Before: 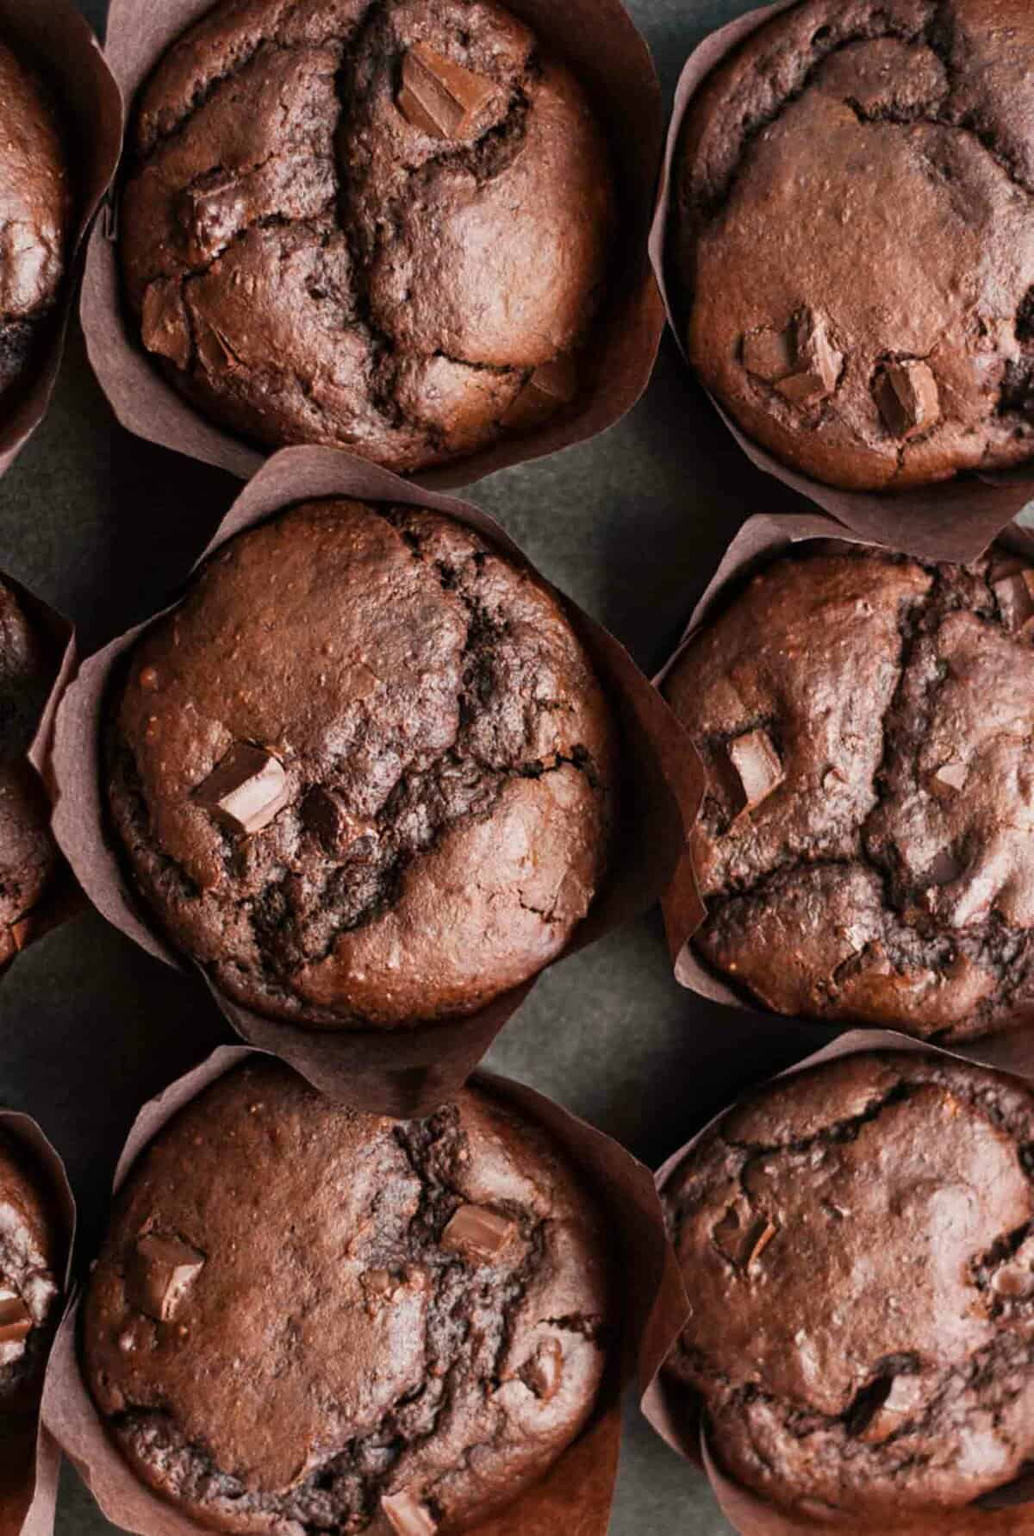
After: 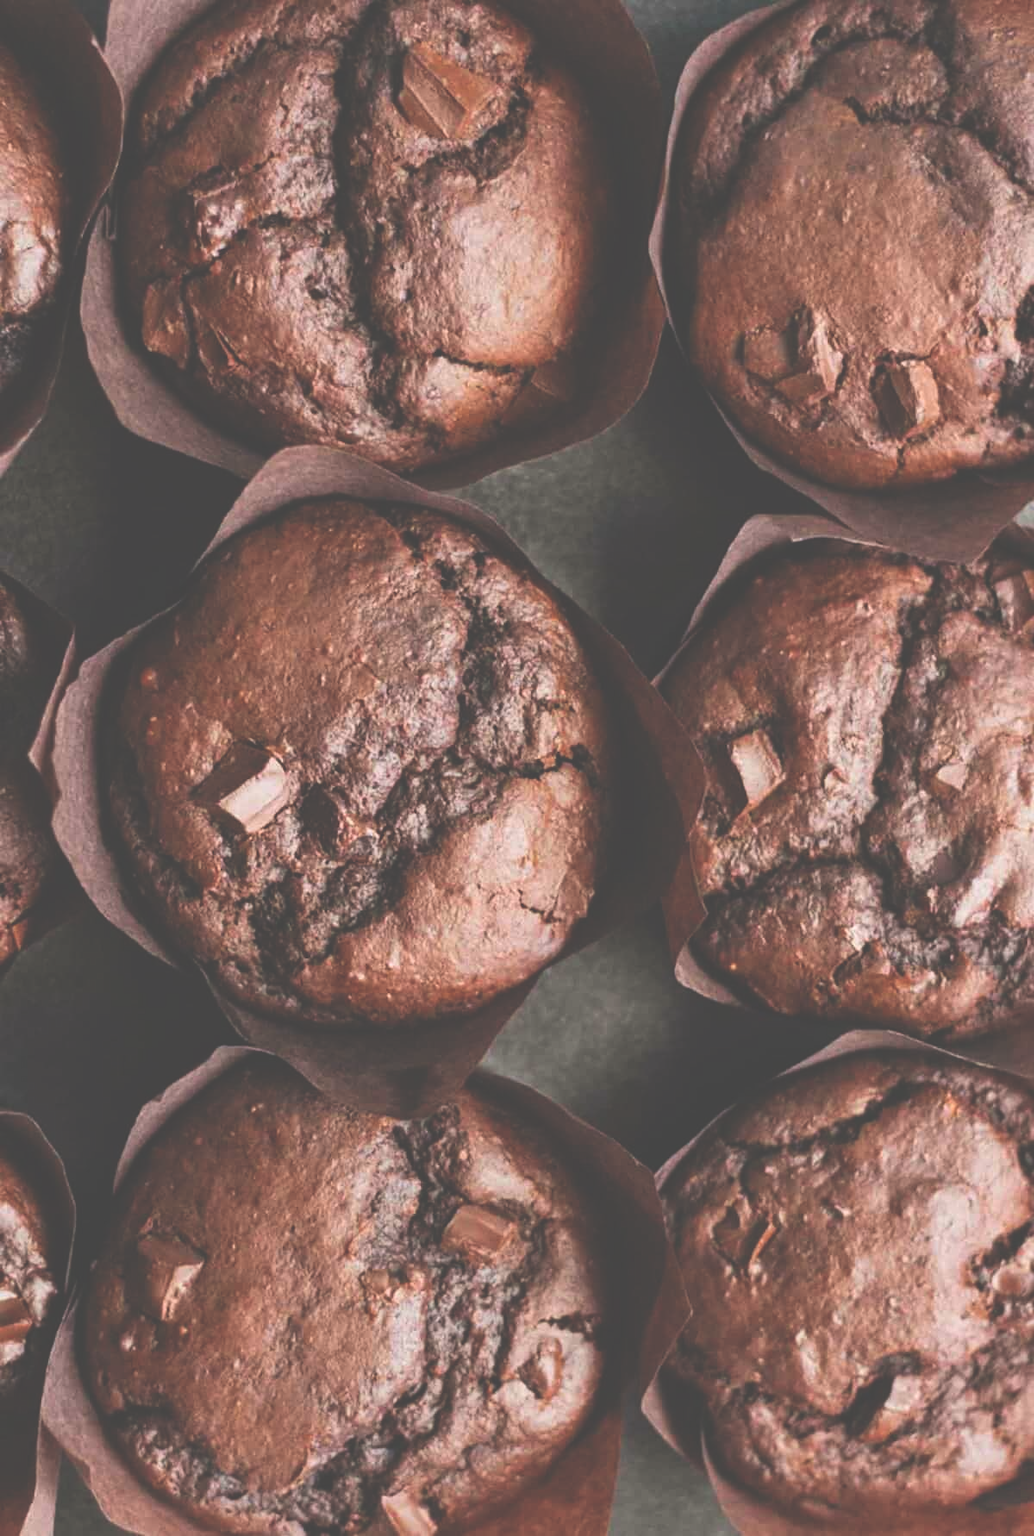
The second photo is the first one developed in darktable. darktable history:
exposure: black level correction -0.062, exposure -0.05 EV, compensate highlight preservation false
contrast brightness saturation: contrast 0.1, brightness 0.03, saturation 0.09
